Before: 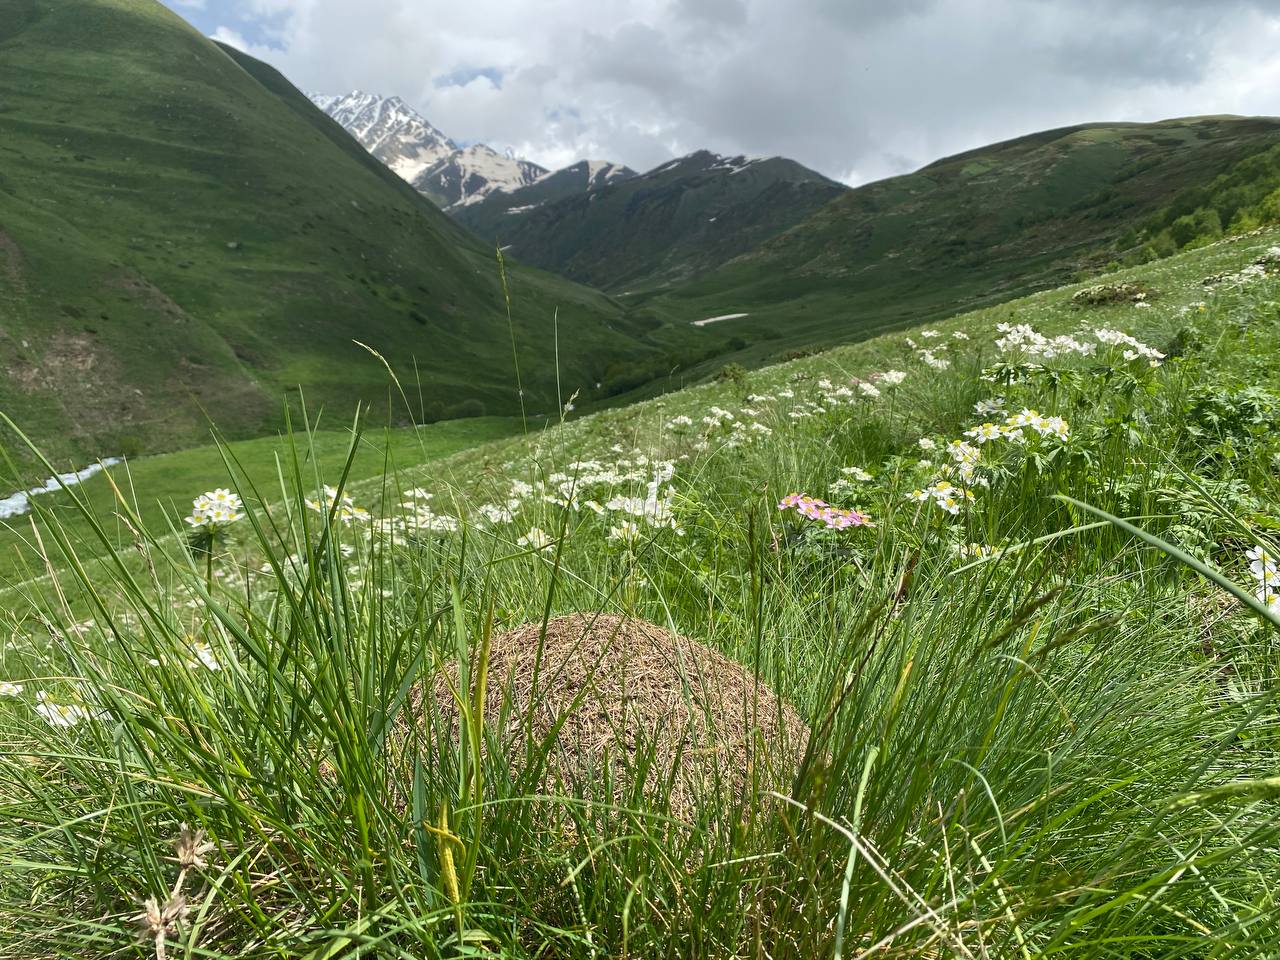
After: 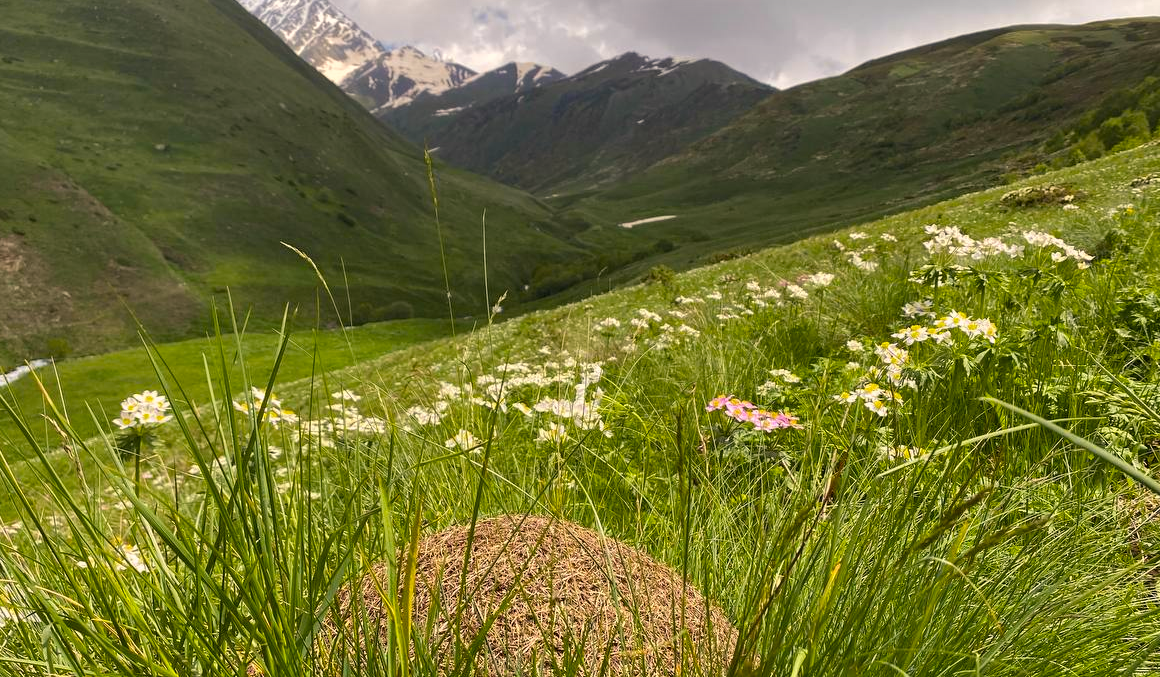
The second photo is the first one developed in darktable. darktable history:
crop: left 5.689%, top 10.289%, right 3.651%, bottom 19.138%
color balance rgb: power › chroma 1.066%, power › hue 26.26°, highlights gain › chroma 2.996%, highlights gain › hue 54.39°, perceptual saturation grading › global saturation 19.887%, global vibrance 14.534%
tone equalizer: edges refinement/feathering 500, mask exposure compensation -1.57 EV, preserve details no
shadows and highlights: white point adjustment 0.123, highlights -70.92, highlights color adjustment 0.018%, soften with gaussian
